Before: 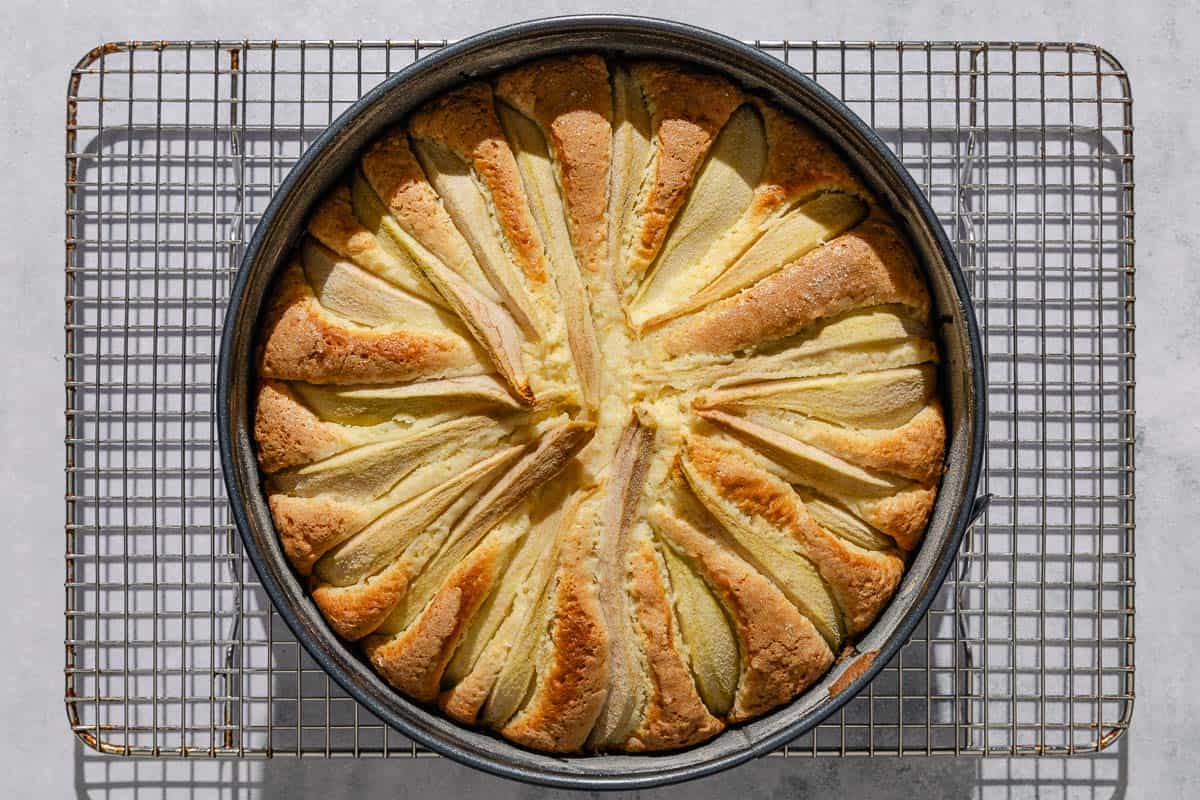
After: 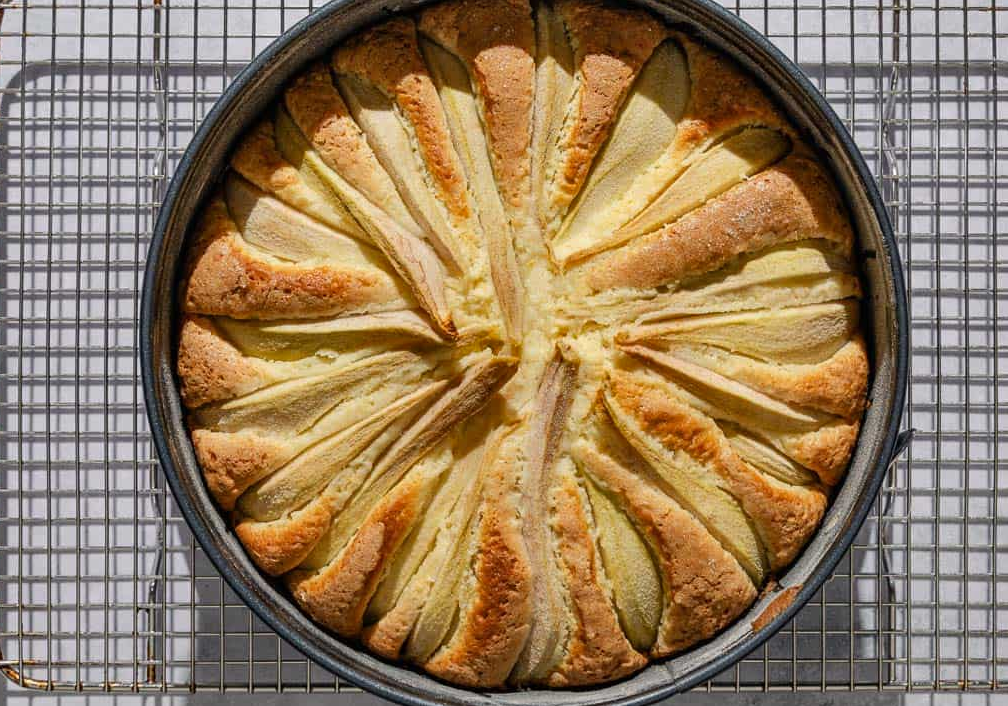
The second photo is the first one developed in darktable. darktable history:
crop: left 6.446%, top 8.188%, right 9.538%, bottom 3.548%
rotate and perspective: automatic cropping off
shadows and highlights: soften with gaussian
